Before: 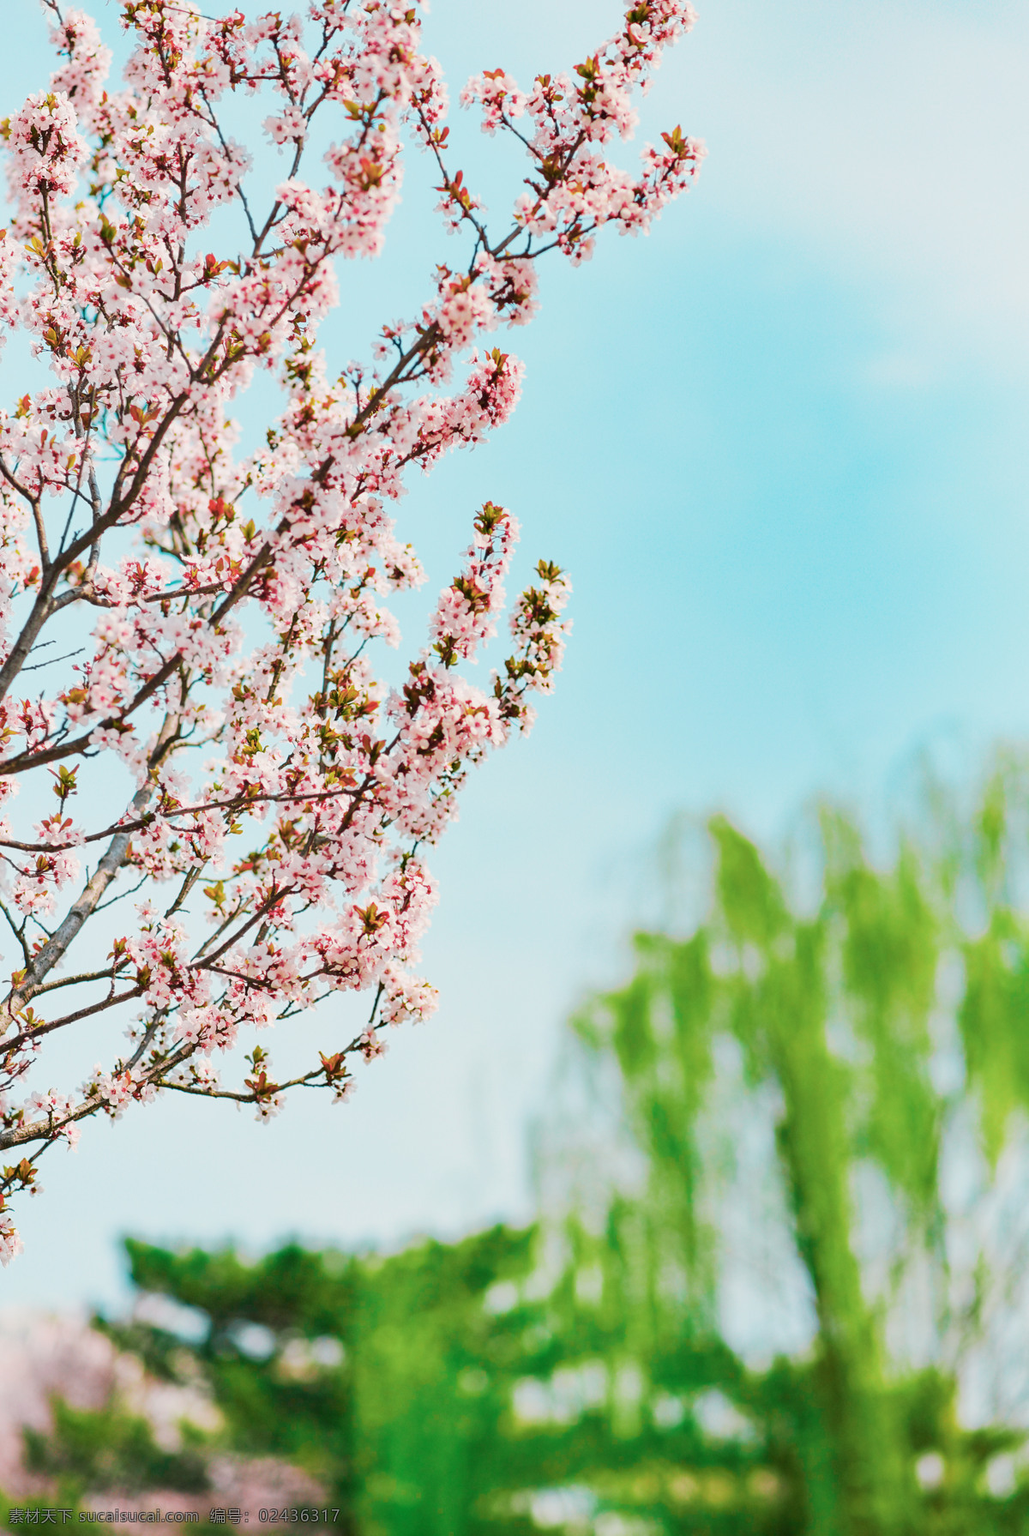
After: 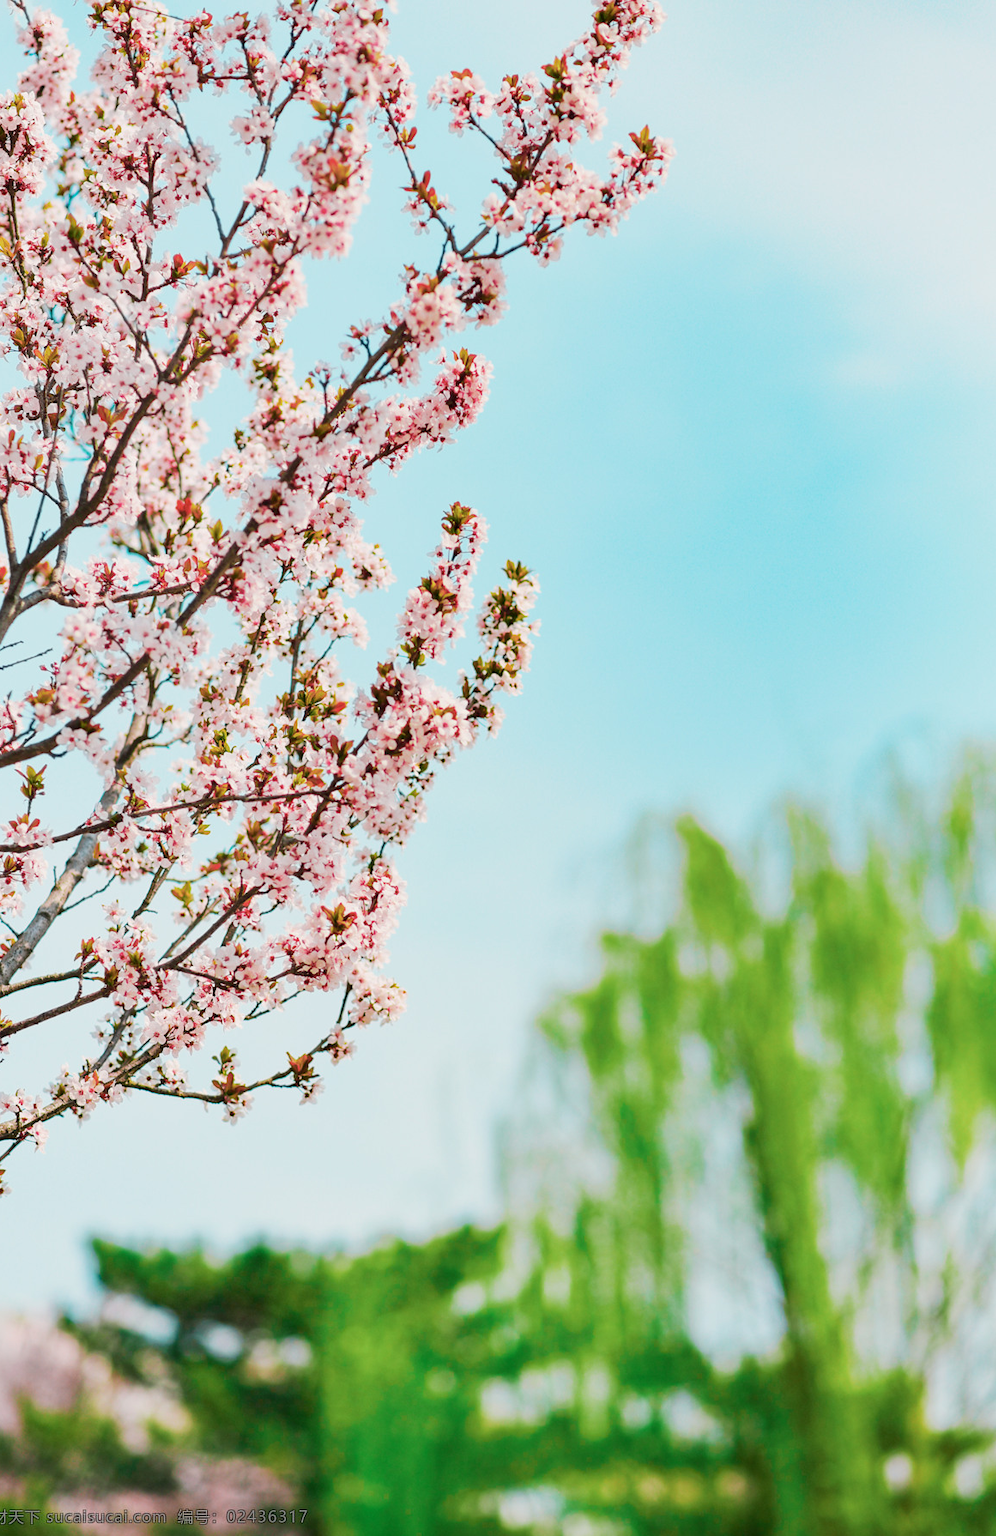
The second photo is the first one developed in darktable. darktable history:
crop and rotate: left 3.238%
exposure: black level correction 0.001, compensate highlight preservation false
